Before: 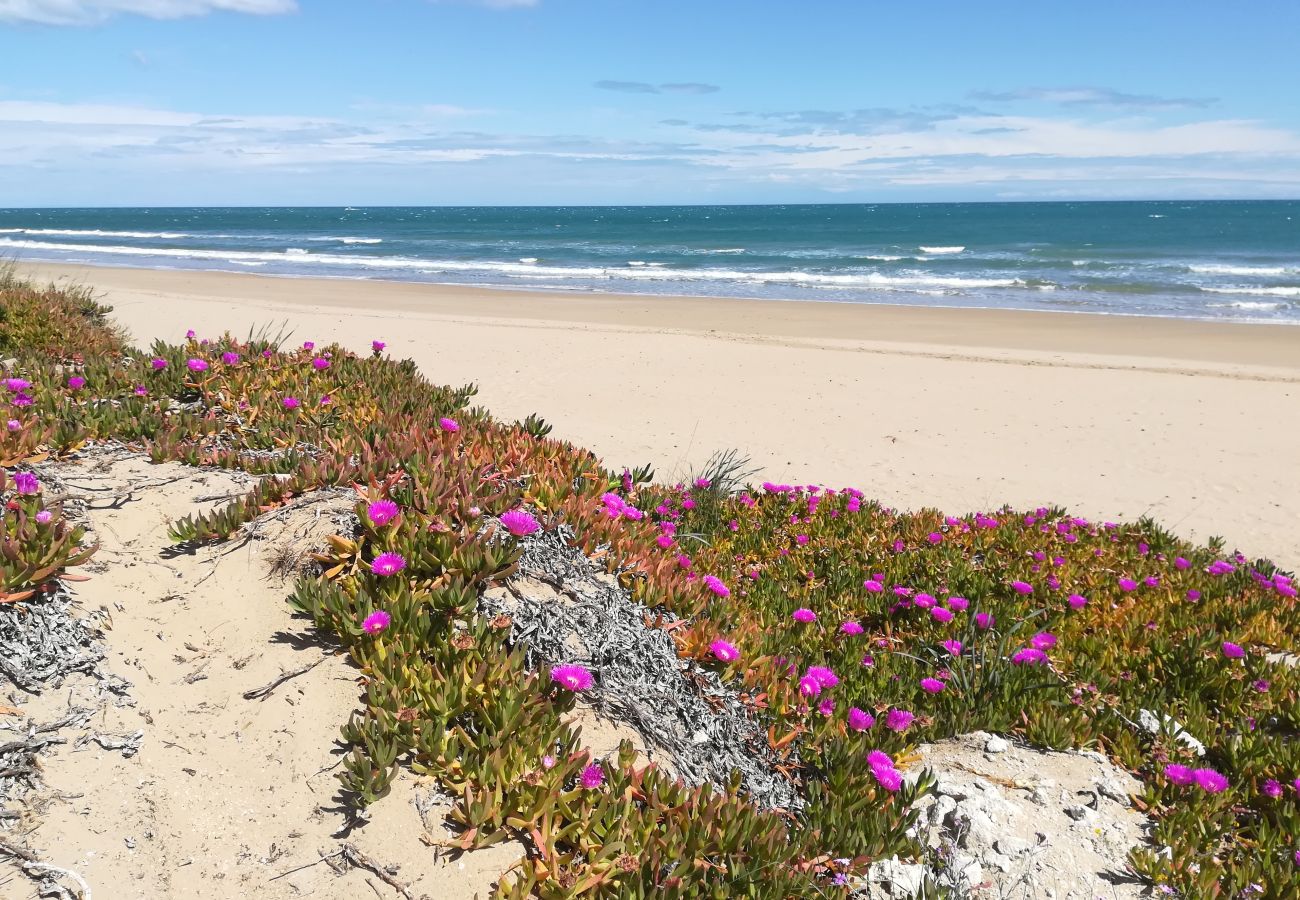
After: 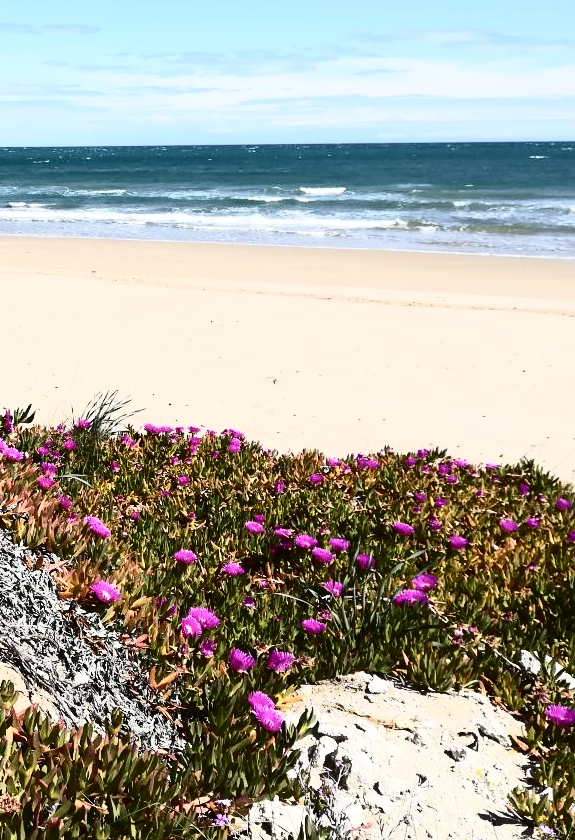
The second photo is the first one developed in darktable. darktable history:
crop: left 47.628%, top 6.643%, right 7.874%
contrast brightness saturation: contrast 0.5, saturation -0.1
